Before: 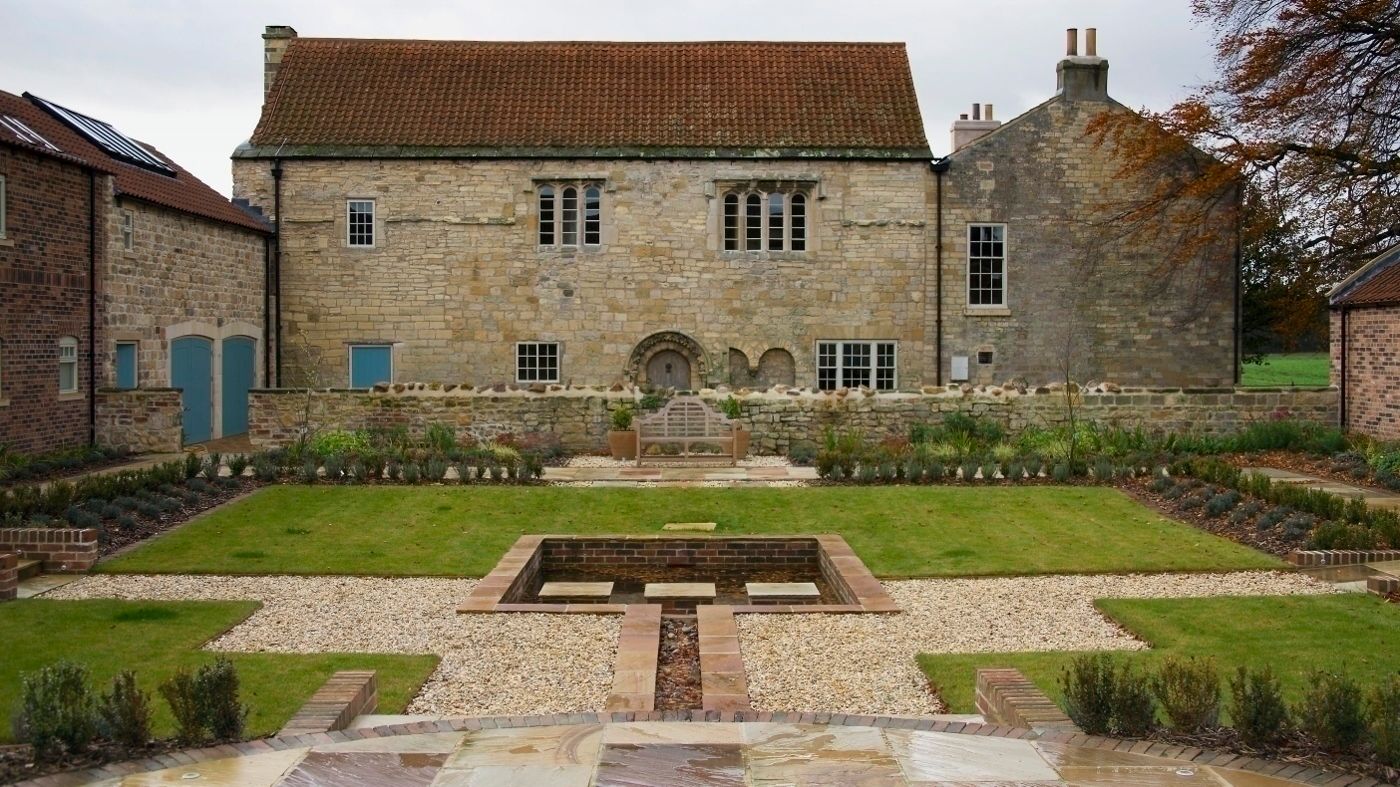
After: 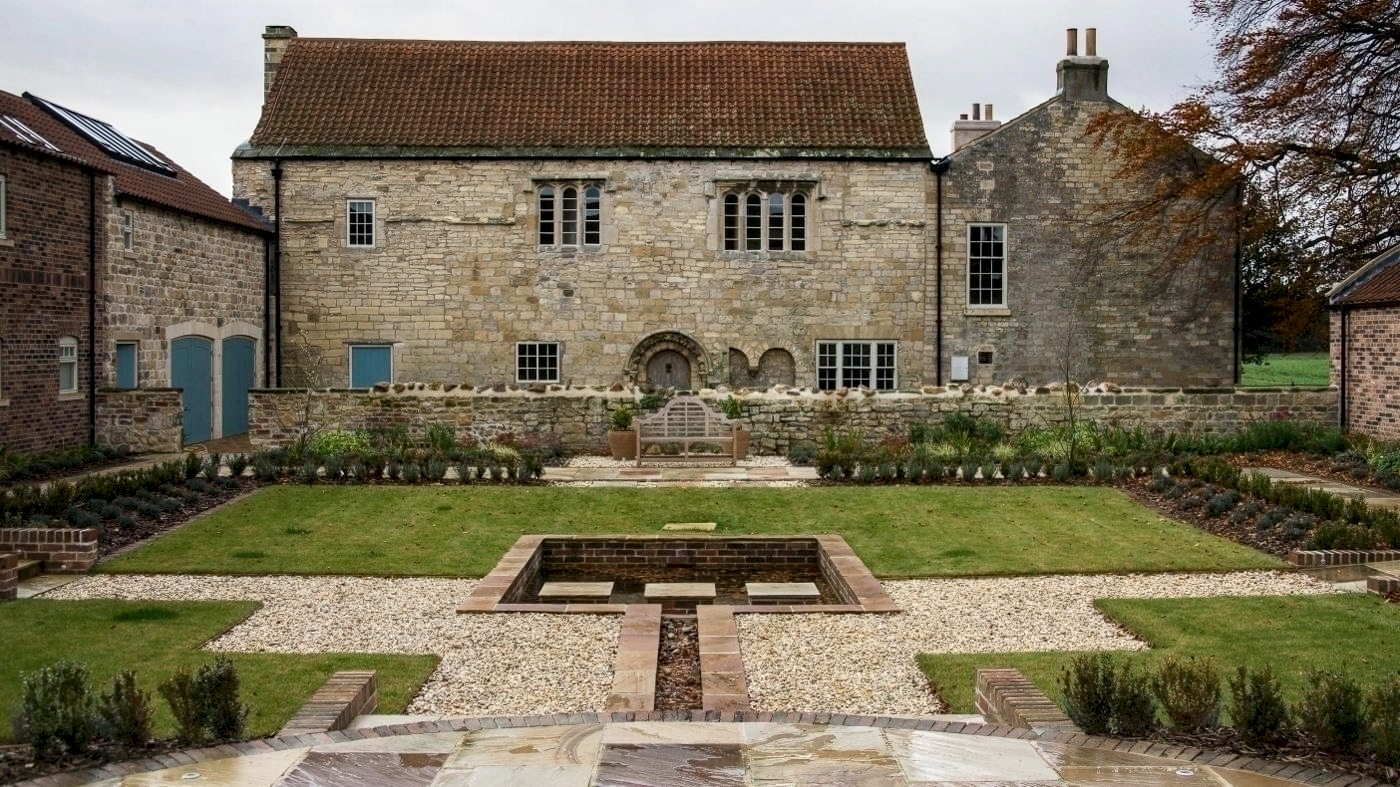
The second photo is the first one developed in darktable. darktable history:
contrast brightness saturation: contrast 0.115, saturation -0.164
exposure: black level correction 0.001, compensate highlight preservation false
local contrast: detail 130%
